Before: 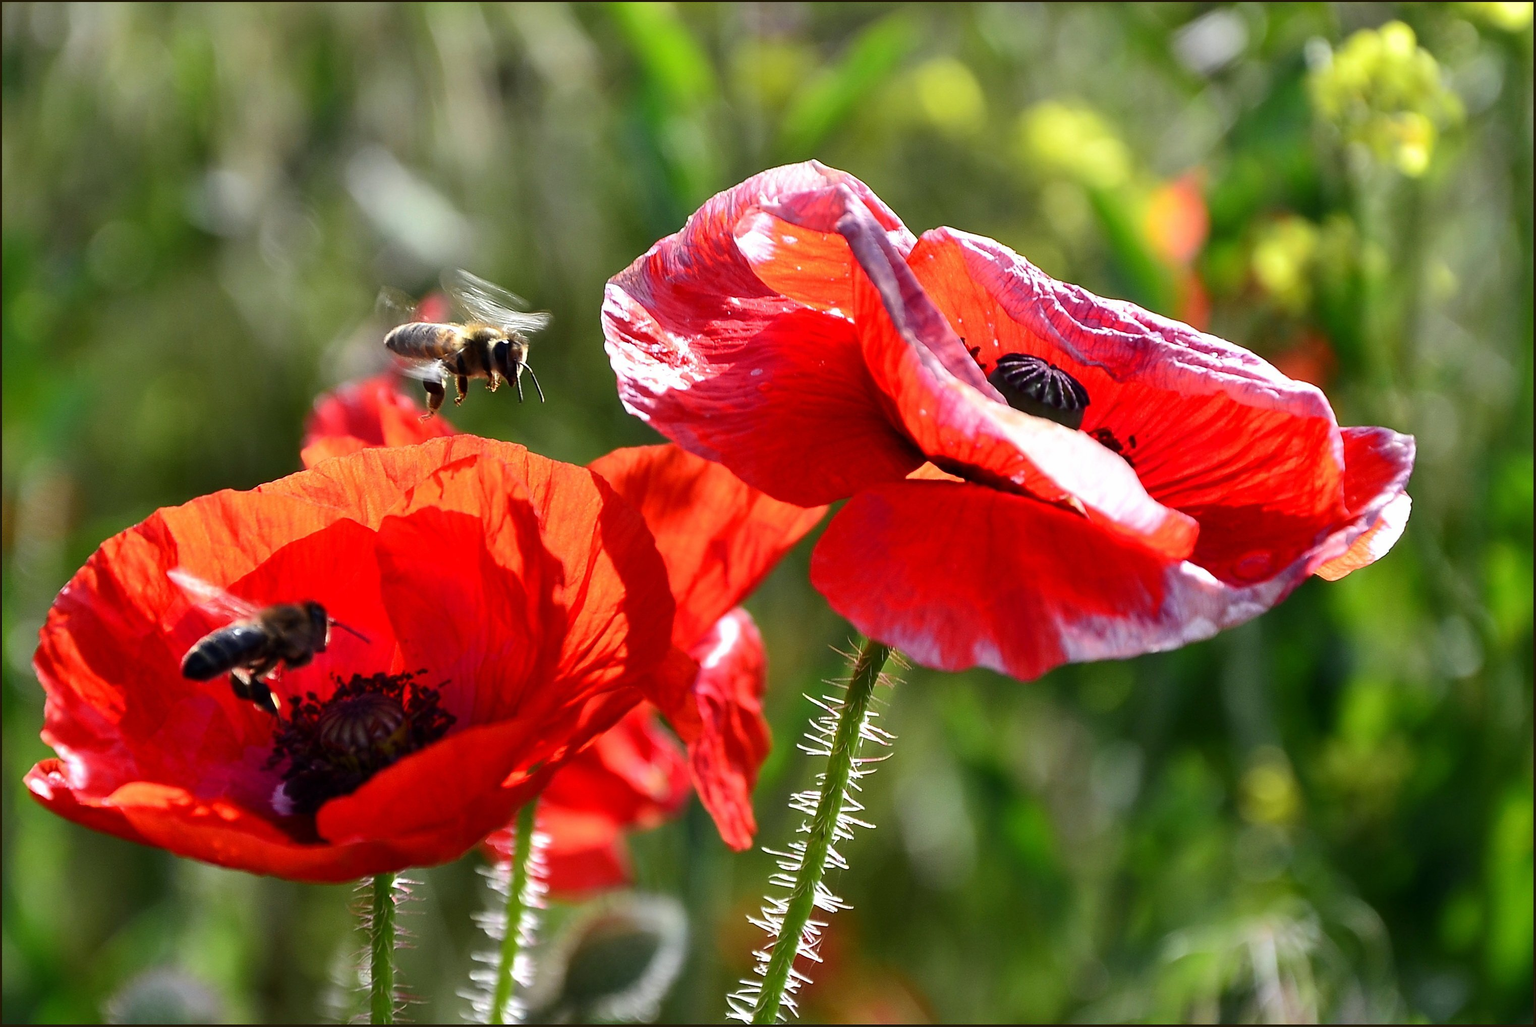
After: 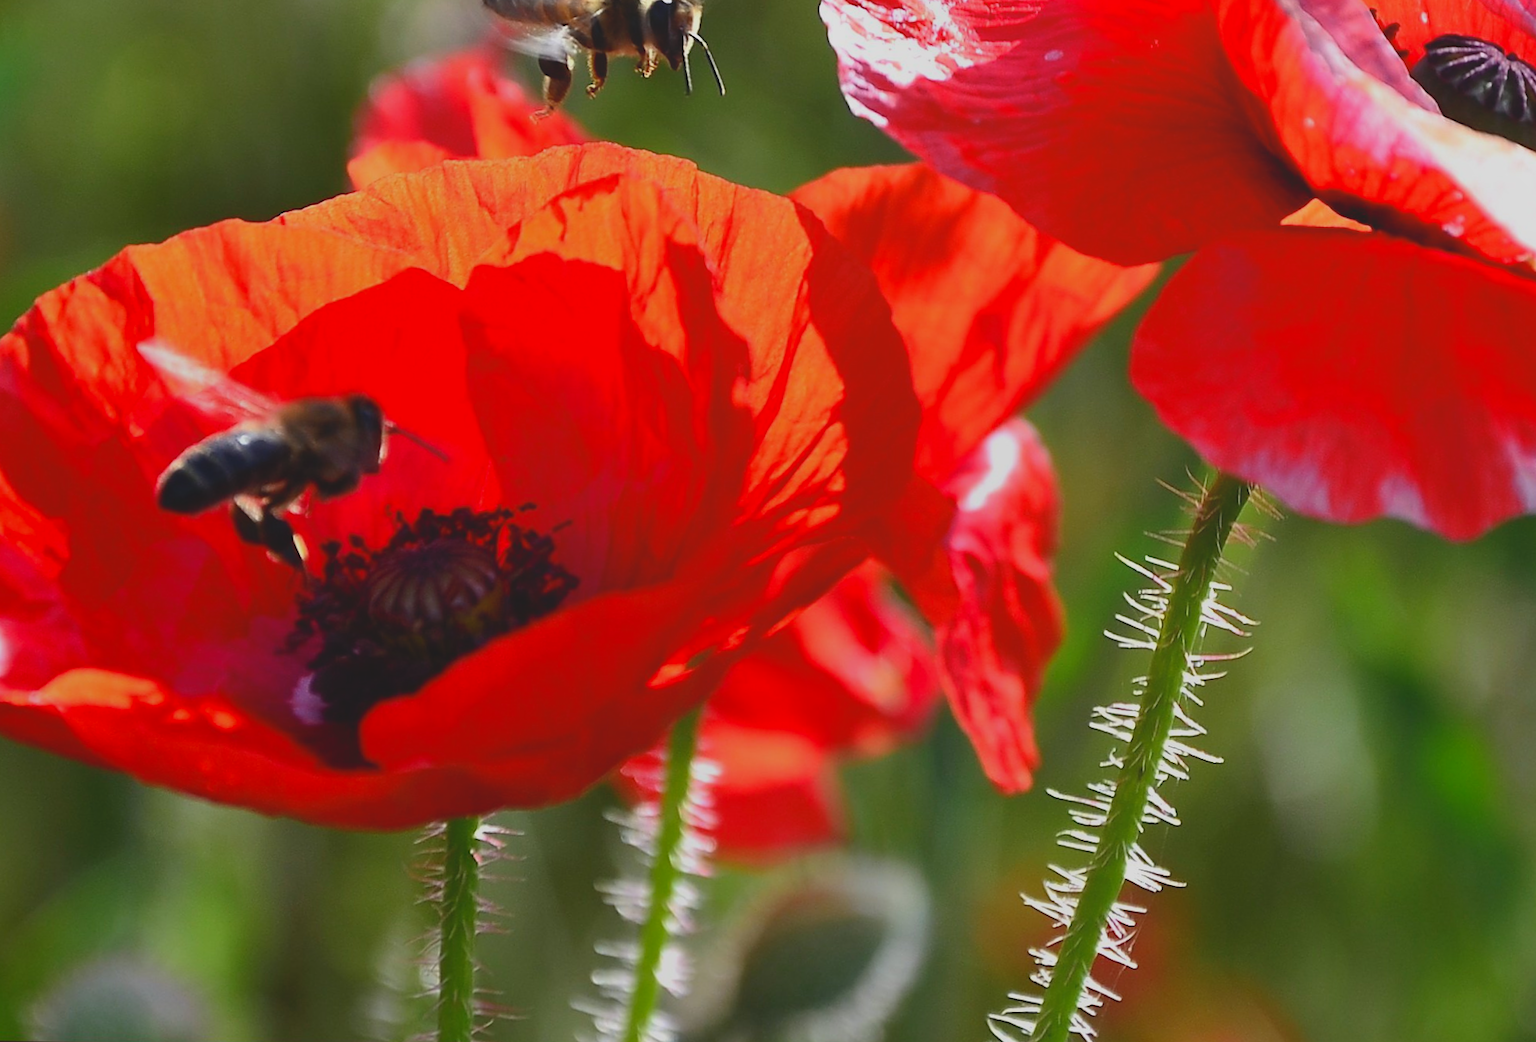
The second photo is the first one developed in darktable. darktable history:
crop and rotate: angle -1.18°, left 3.65%, top 32.215%, right 29.588%
local contrast: detail 69%
